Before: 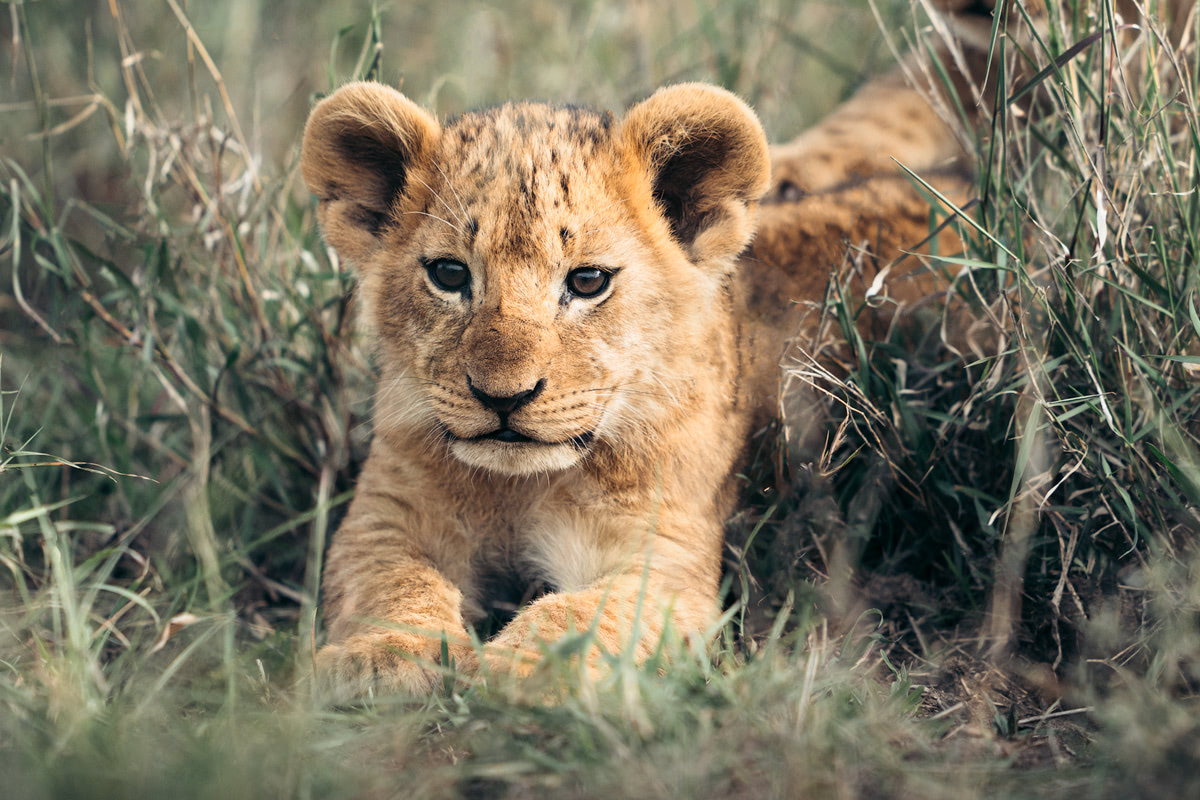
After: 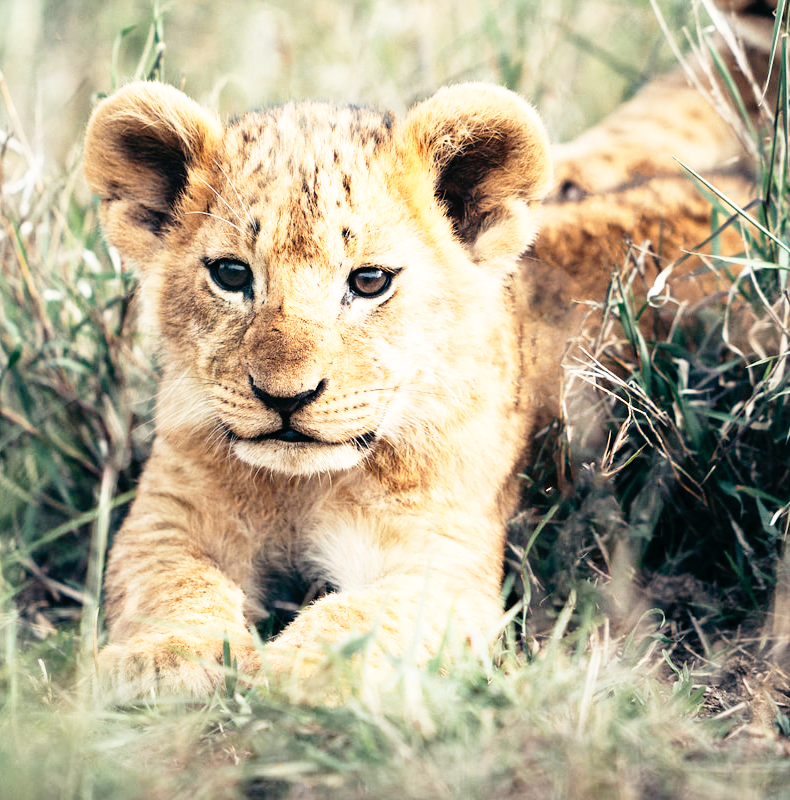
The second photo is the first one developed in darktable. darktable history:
crop and rotate: left 18.226%, right 15.922%
base curve: curves: ch0 [(0, 0) (0.012, 0.01) (0.073, 0.168) (0.31, 0.711) (0.645, 0.957) (1, 1)], preserve colors none
